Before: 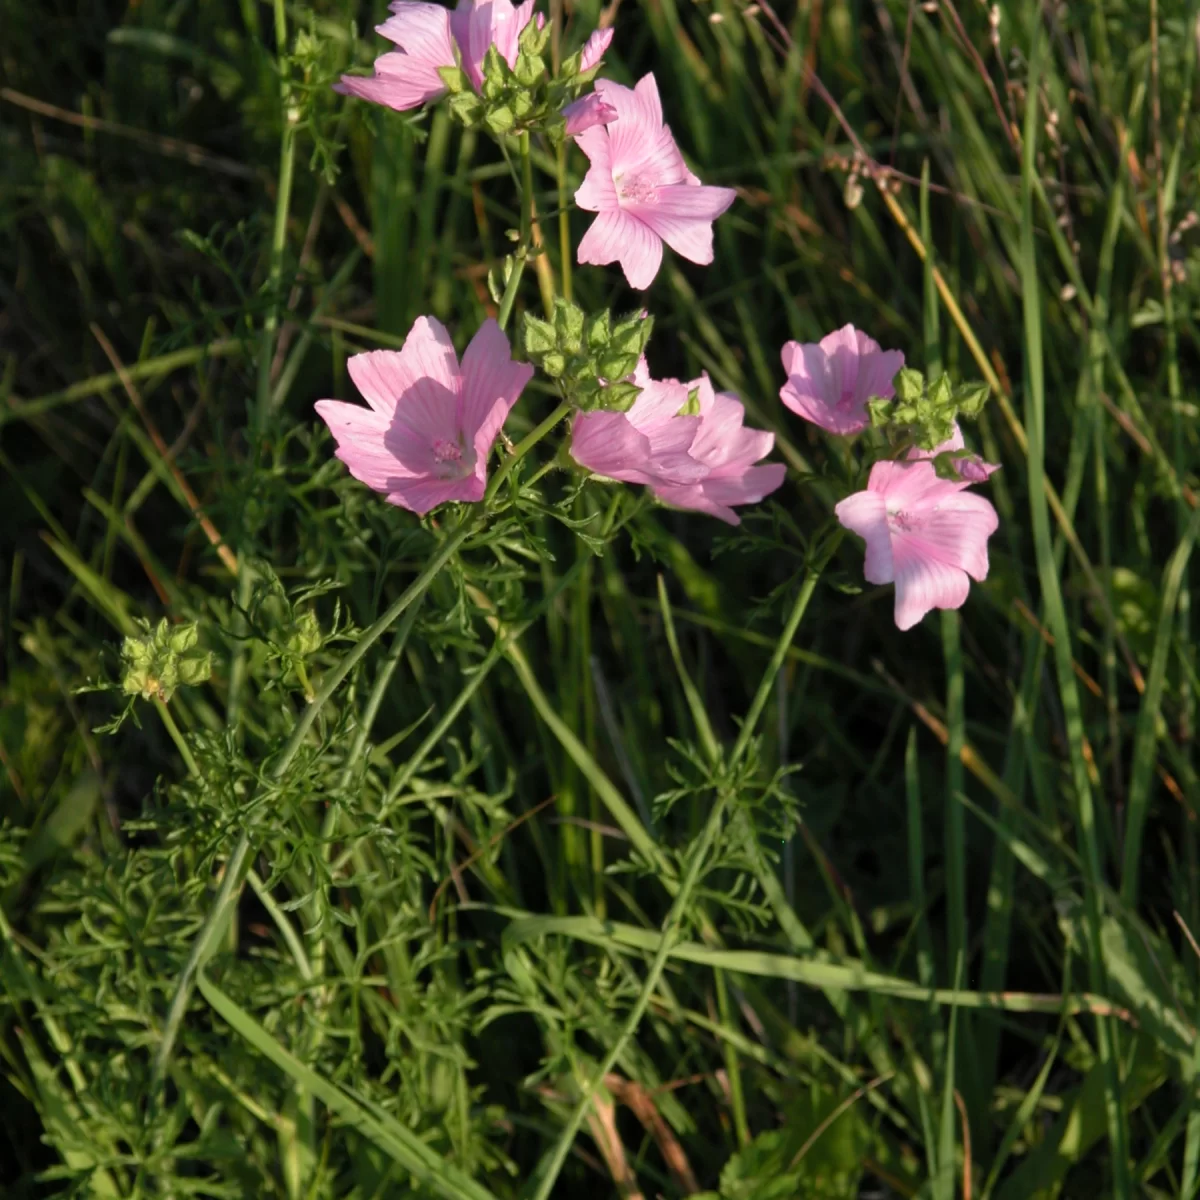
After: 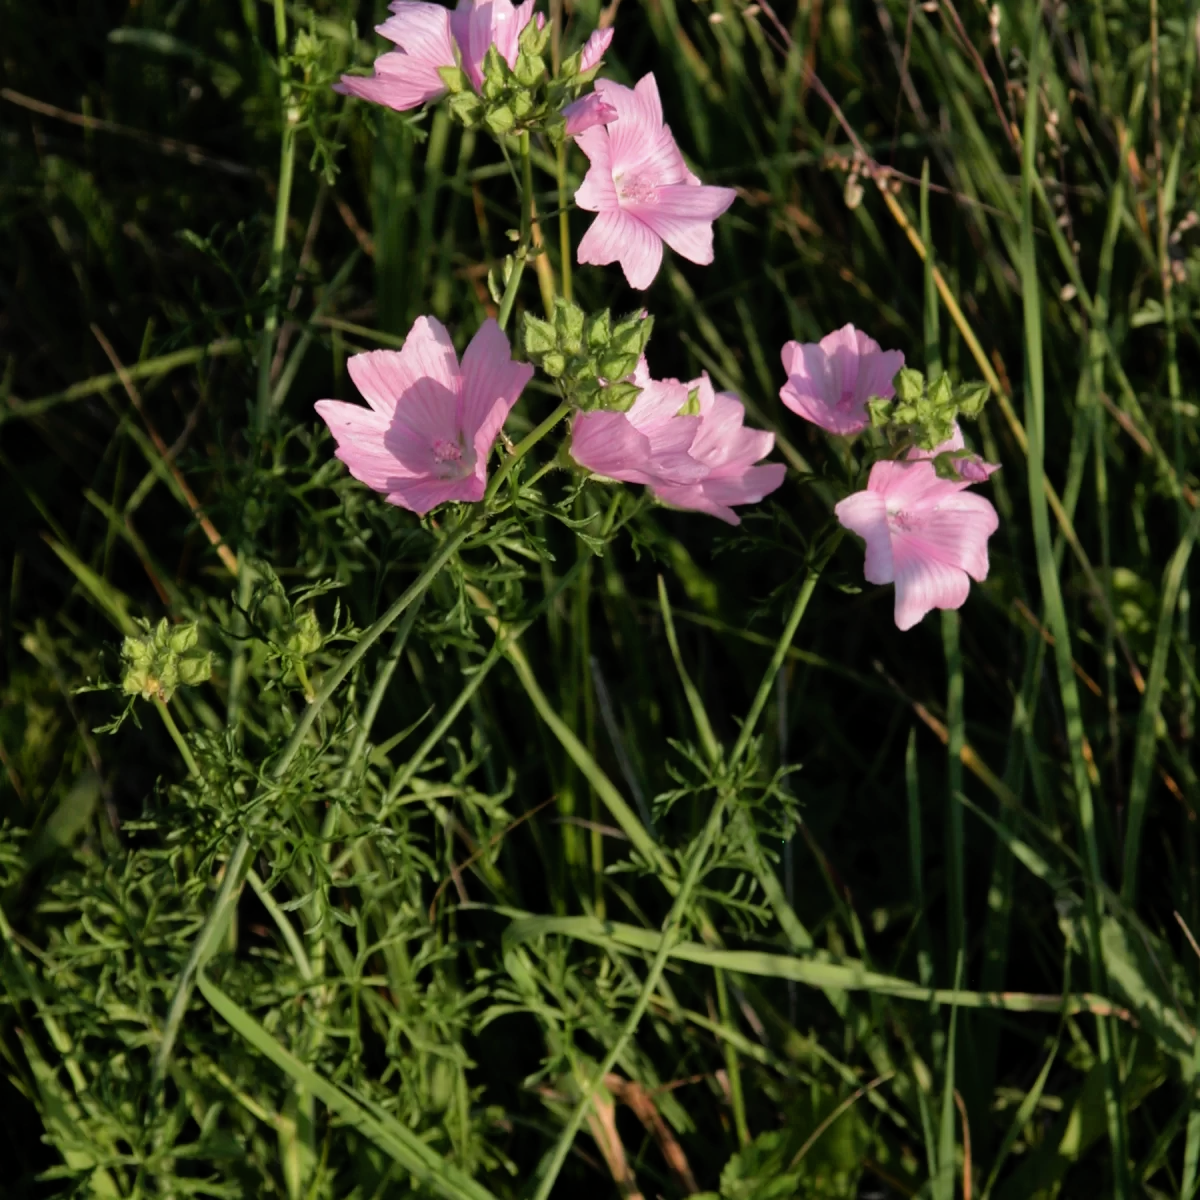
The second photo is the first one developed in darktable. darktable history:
tone curve: curves: ch0 [(0, 0) (0.003, 0.001) (0.011, 0.002) (0.025, 0.007) (0.044, 0.015) (0.069, 0.022) (0.1, 0.03) (0.136, 0.056) (0.177, 0.115) (0.224, 0.177) (0.277, 0.244) (0.335, 0.322) (0.399, 0.398) (0.468, 0.471) (0.543, 0.545) (0.623, 0.614) (0.709, 0.685) (0.801, 0.765) (0.898, 0.867) (1, 1)]
